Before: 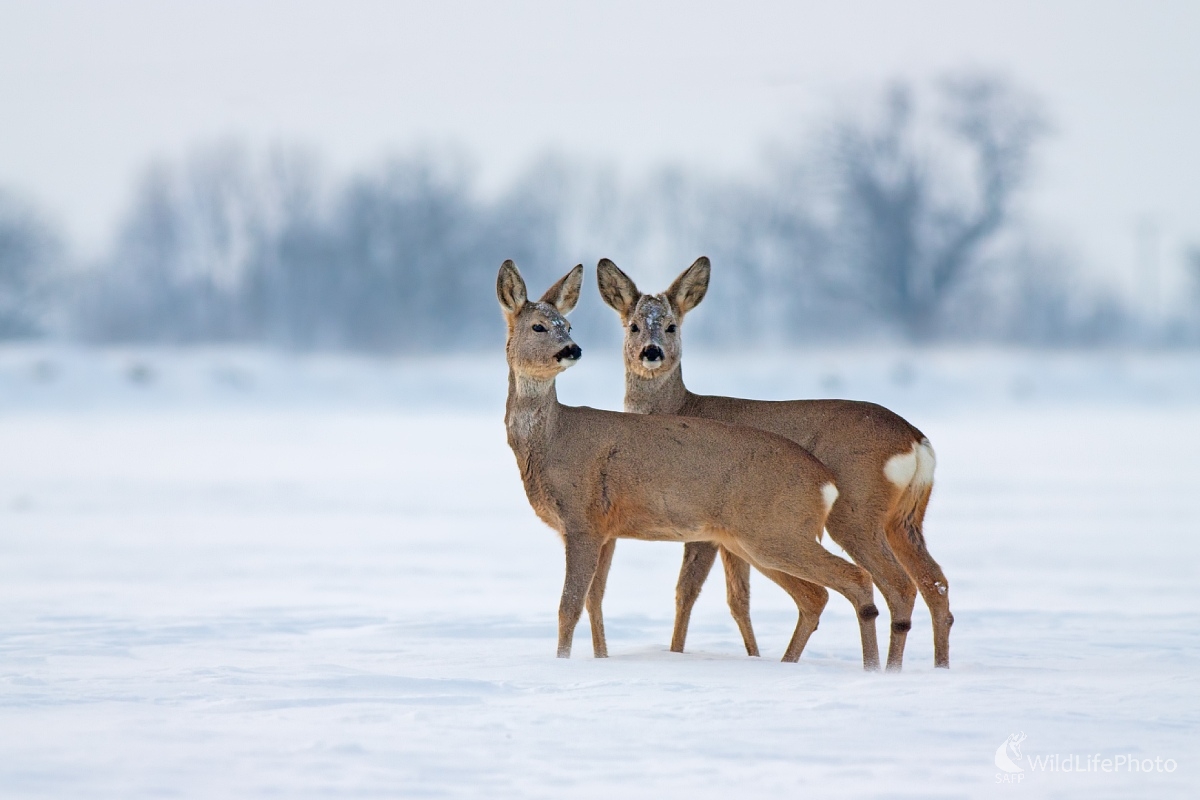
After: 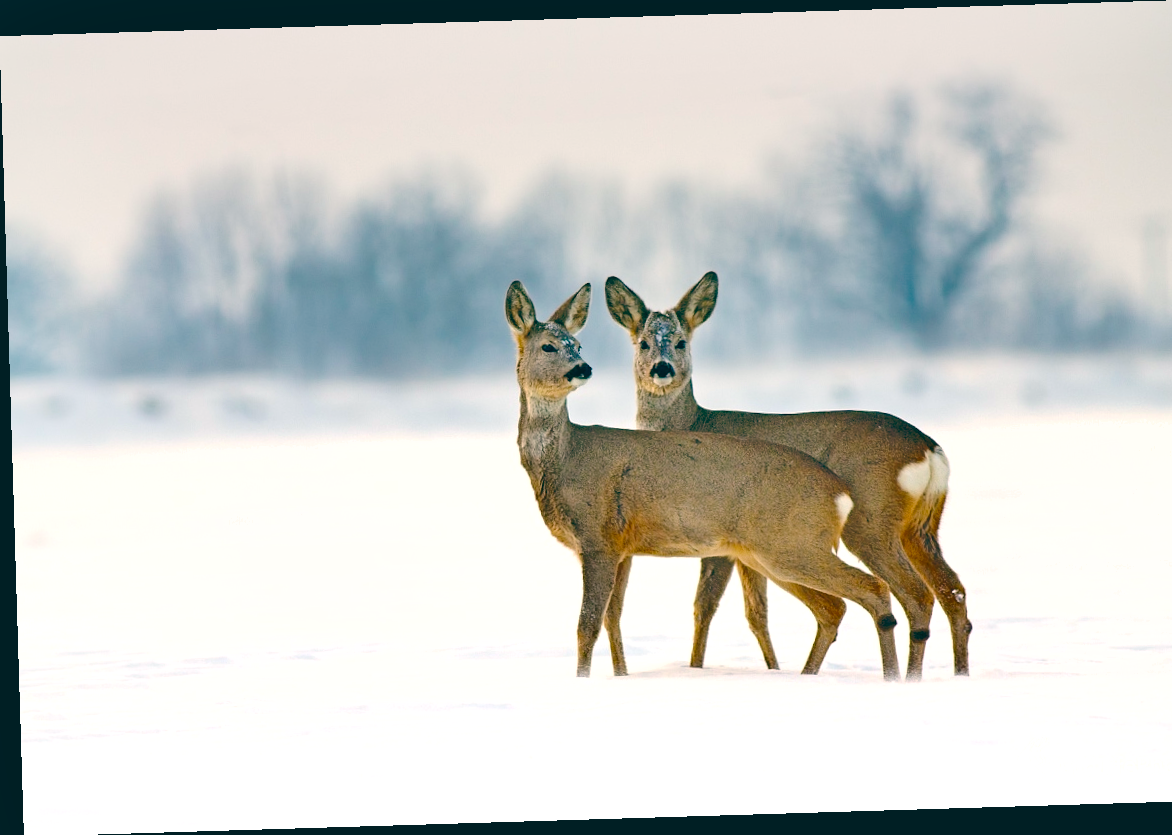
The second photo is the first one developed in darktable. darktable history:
crop: right 4.126%, bottom 0.031%
base curve: curves: ch0 [(0, 0) (0.158, 0.273) (0.879, 0.895) (1, 1)], preserve colors none
color balance rgb: perceptual saturation grading › global saturation 30%, global vibrance 20%
rotate and perspective: rotation -1.75°, automatic cropping off
graduated density: on, module defaults
color balance: lift [1.005, 0.99, 1.007, 1.01], gamma [1, 0.979, 1.011, 1.021], gain [0.923, 1.098, 1.025, 0.902], input saturation 90.45%, contrast 7.73%, output saturation 105.91%
shadows and highlights: shadows 60, soften with gaussian
exposure: black level correction 0.001, exposure 0.5 EV, compensate exposure bias true, compensate highlight preservation false
